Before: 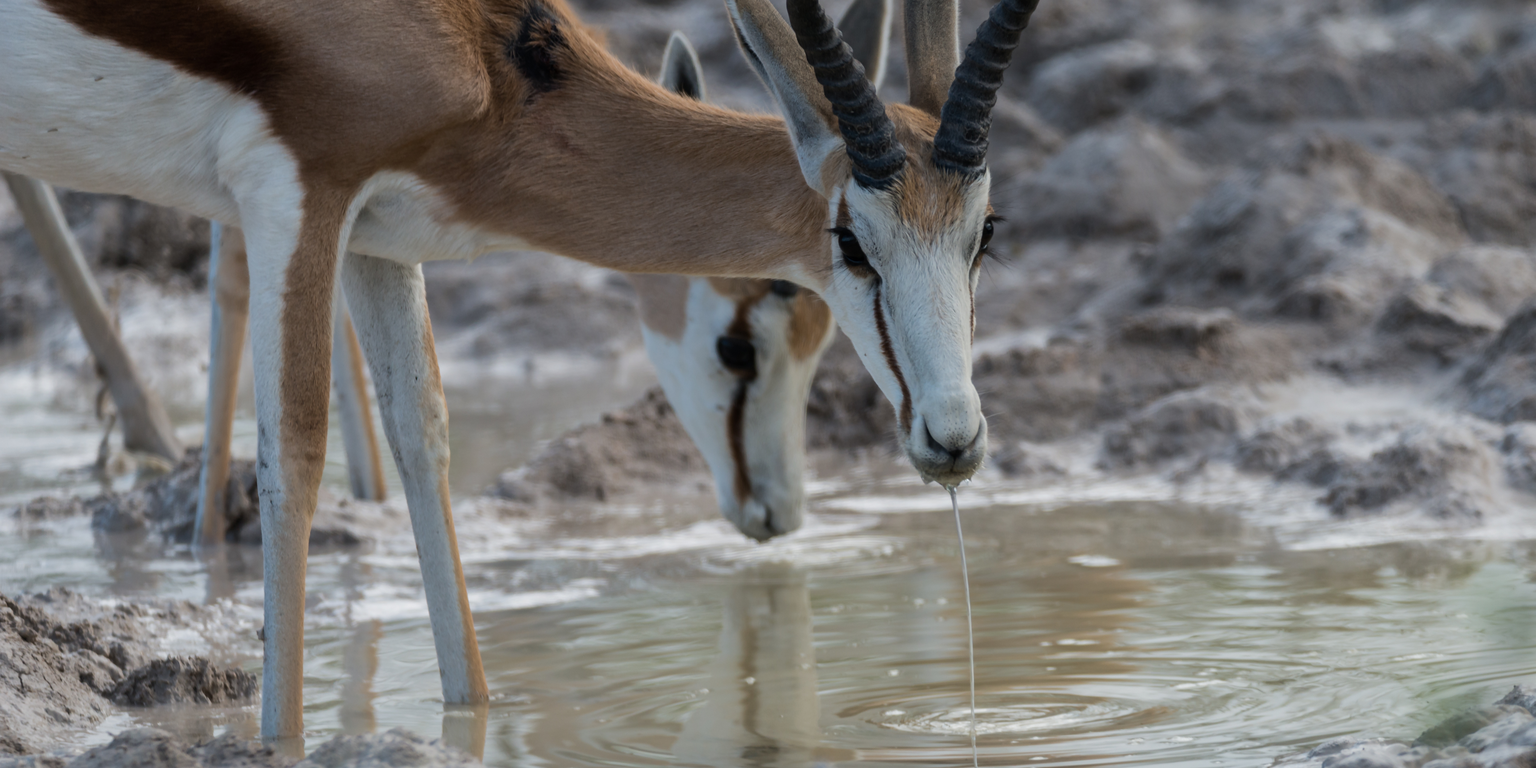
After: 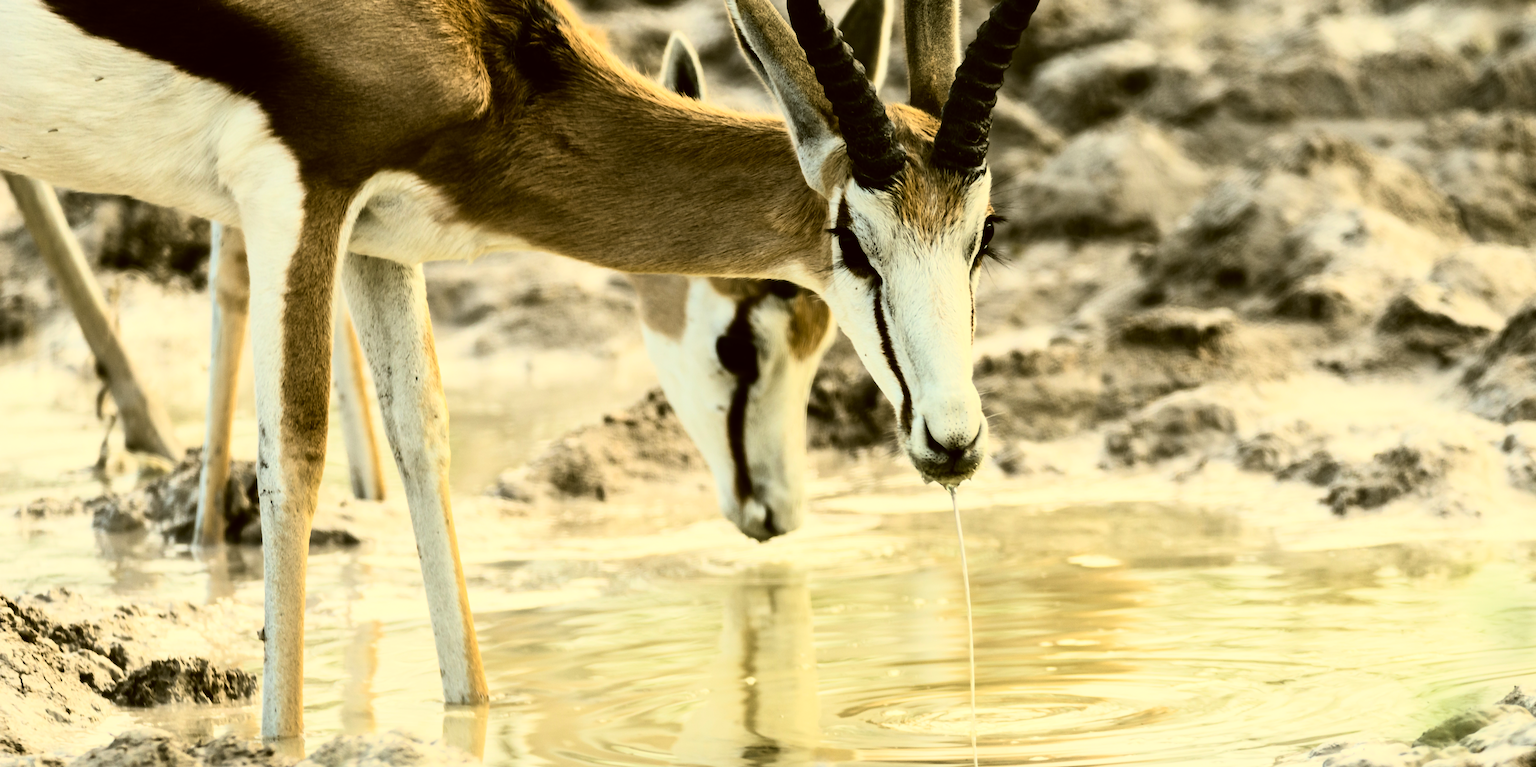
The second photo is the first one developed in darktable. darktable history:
color correction: highlights a* 0.162, highlights b* 29.53, shadows a* -0.162, shadows b* 21.09
rgb curve: curves: ch0 [(0, 0) (0.21, 0.15) (0.24, 0.21) (0.5, 0.75) (0.75, 0.96) (0.89, 0.99) (1, 1)]; ch1 [(0, 0.02) (0.21, 0.13) (0.25, 0.2) (0.5, 0.67) (0.75, 0.9) (0.89, 0.97) (1, 1)]; ch2 [(0, 0.02) (0.21, 0.13) (0.25, 0.2) (0.5, 0.67) (0.75, 0.9) (0.89, 0.97) (1, 1)], compensate middle gray true
tone equalizer: -8 EV -0.417 EV, -7 EV -0.389 EV, -6 EV -0.333 EV, -5 EV -0.222 EV, -3 EV 0.222 EV, -2 EV 0.333 EV, -1 EV 0.389 EV, +0 EV 0.417 EV, edges refinement/feathering 500, mask exposure compensation -1.57 EV, preserve details no
